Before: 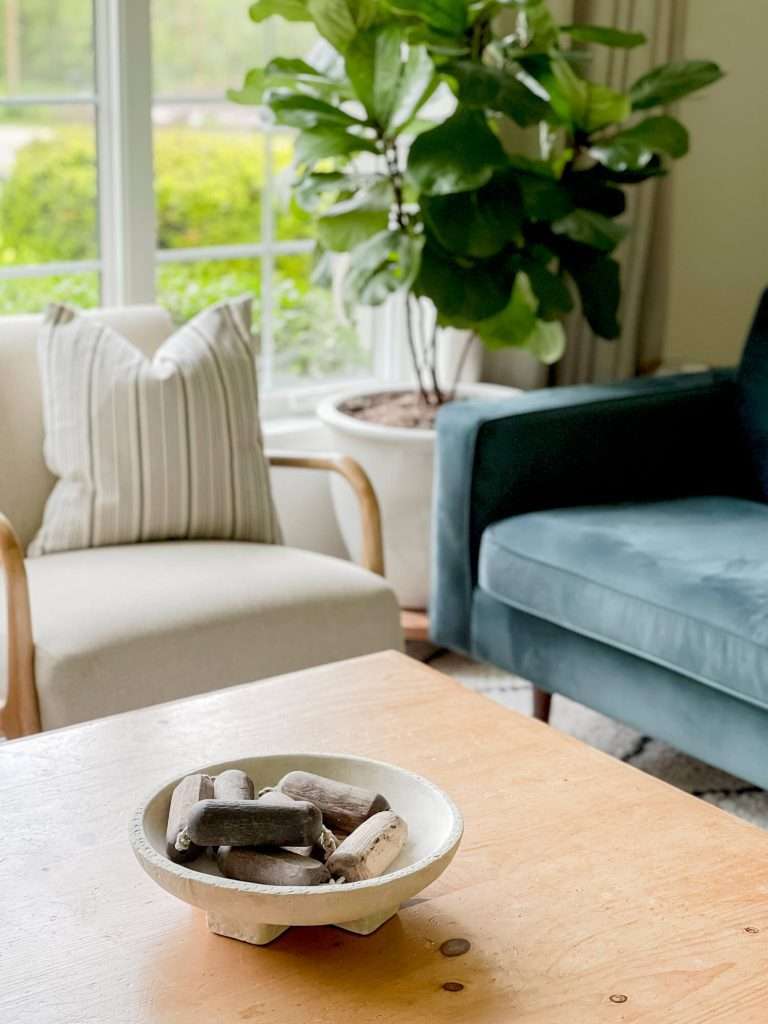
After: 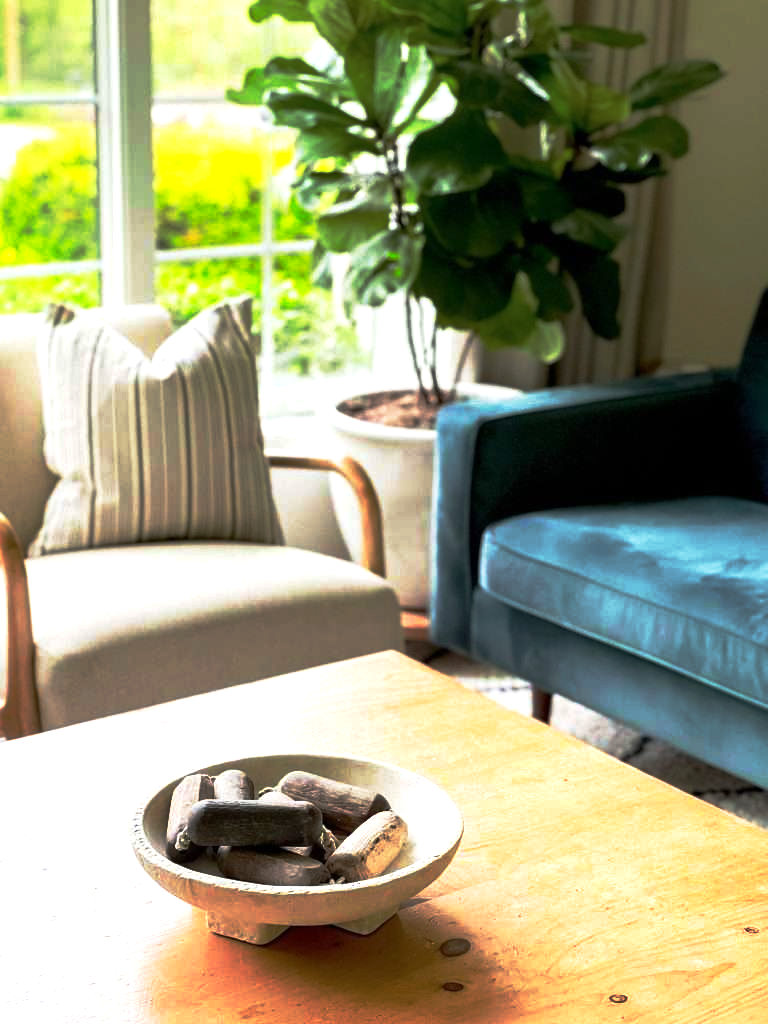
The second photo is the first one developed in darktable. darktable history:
exposure: exposure 0.6 EV, compensate highlight preservation false
base curve: curves: ch0 [(0, 0) (0.564, 0.291) (0.802, 0.731) (1, 1)], preserve colors none
